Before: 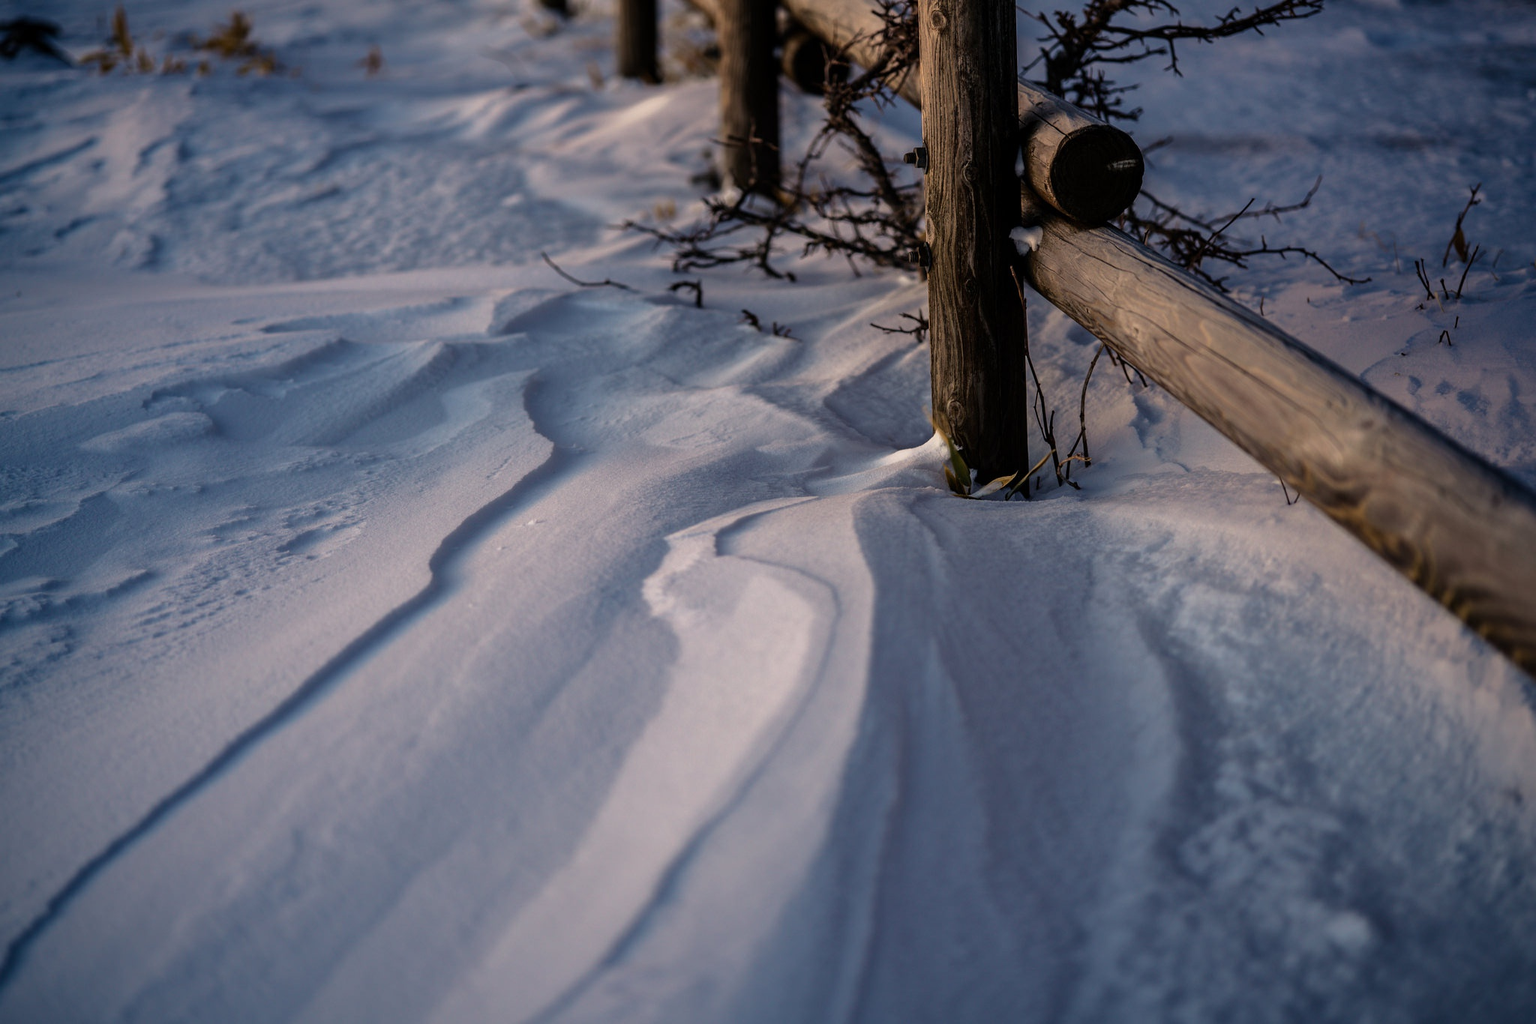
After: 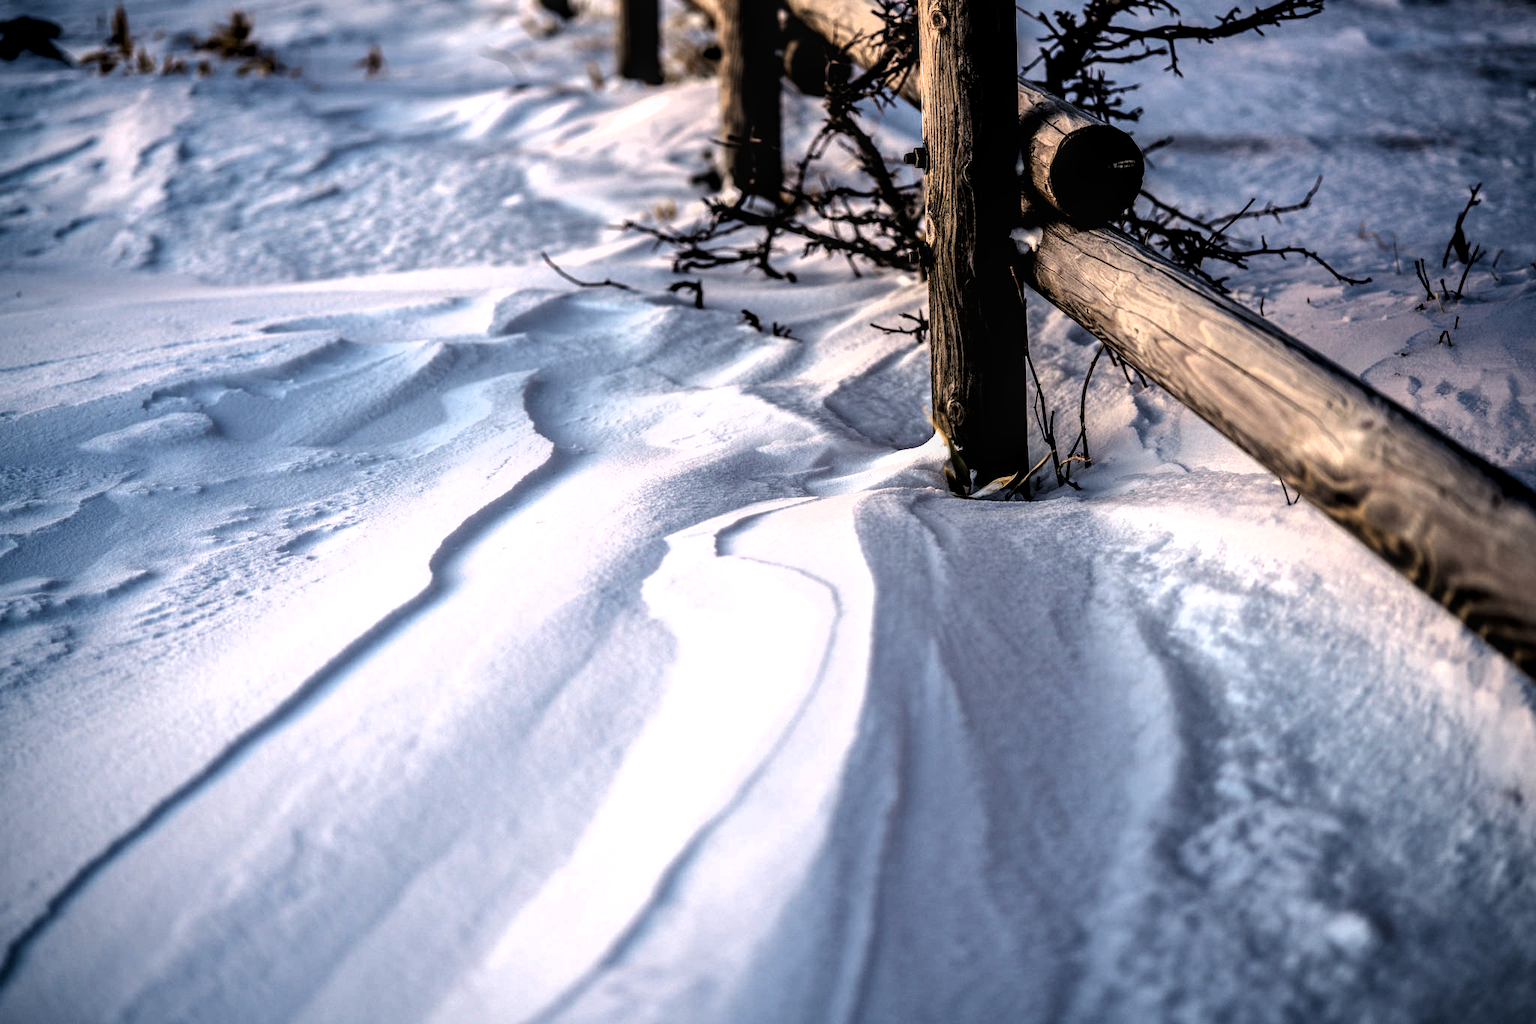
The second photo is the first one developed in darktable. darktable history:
local contrast: on, module defaults
exposure: black level correction -0.001, exposure 0.9 EV, compensate exposure bias true, compensate highlight preservation false
filmic rgb: black relative exposure -8.2 EV, white relative exposure 2.2 EV, threshold 3 EV, hardness 7.11, latitude 85.74%, contrast 1.696, highlights saturation mix -4%, shadows ↔ highlights balance -2.69%, color science v5 (2021), contrast in shadows safe, contrast in highlights safe, enable highlight reconstruction true
